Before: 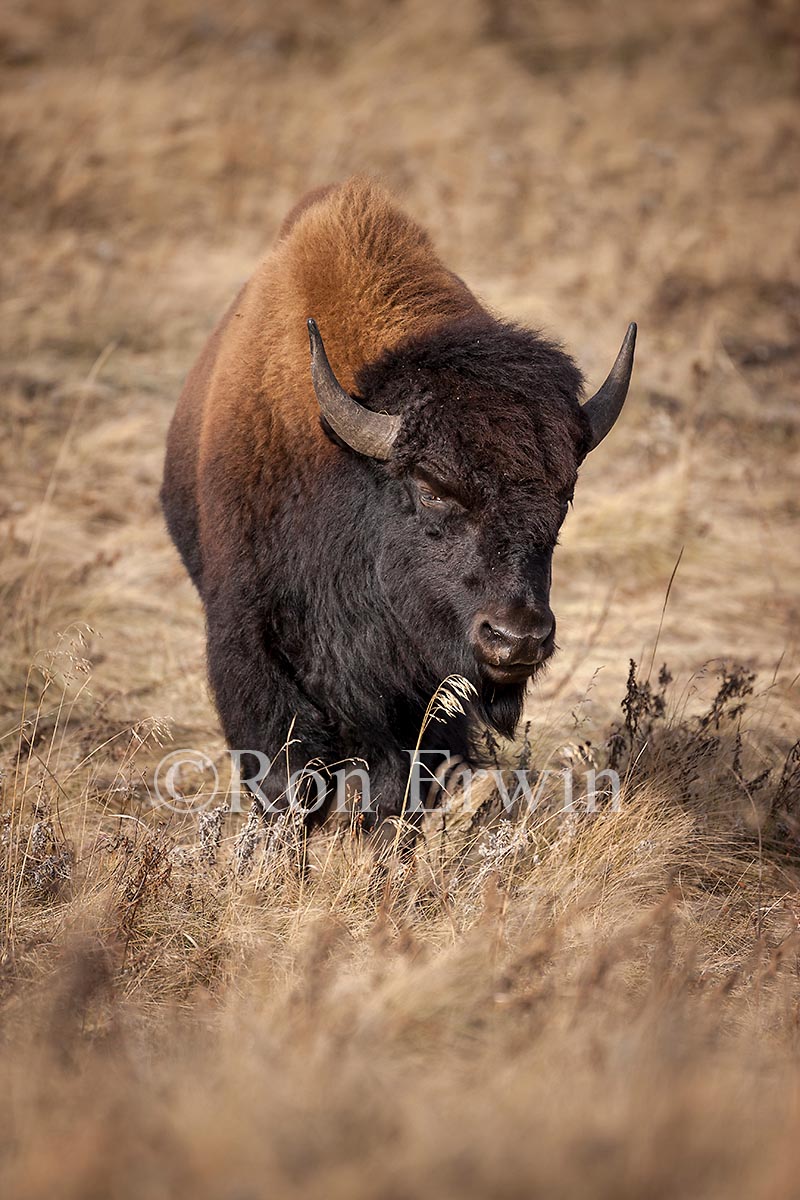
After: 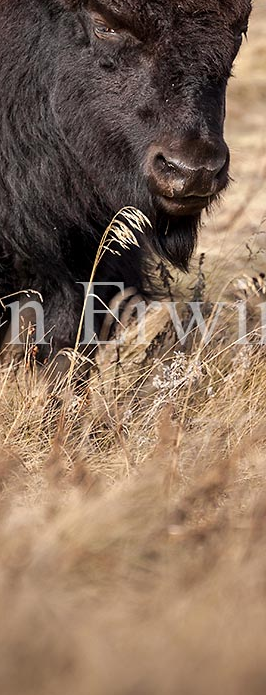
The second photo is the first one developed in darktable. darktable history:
crop: left 40.776%, top 39.054%, right 25.93%, bottom 2.961%
